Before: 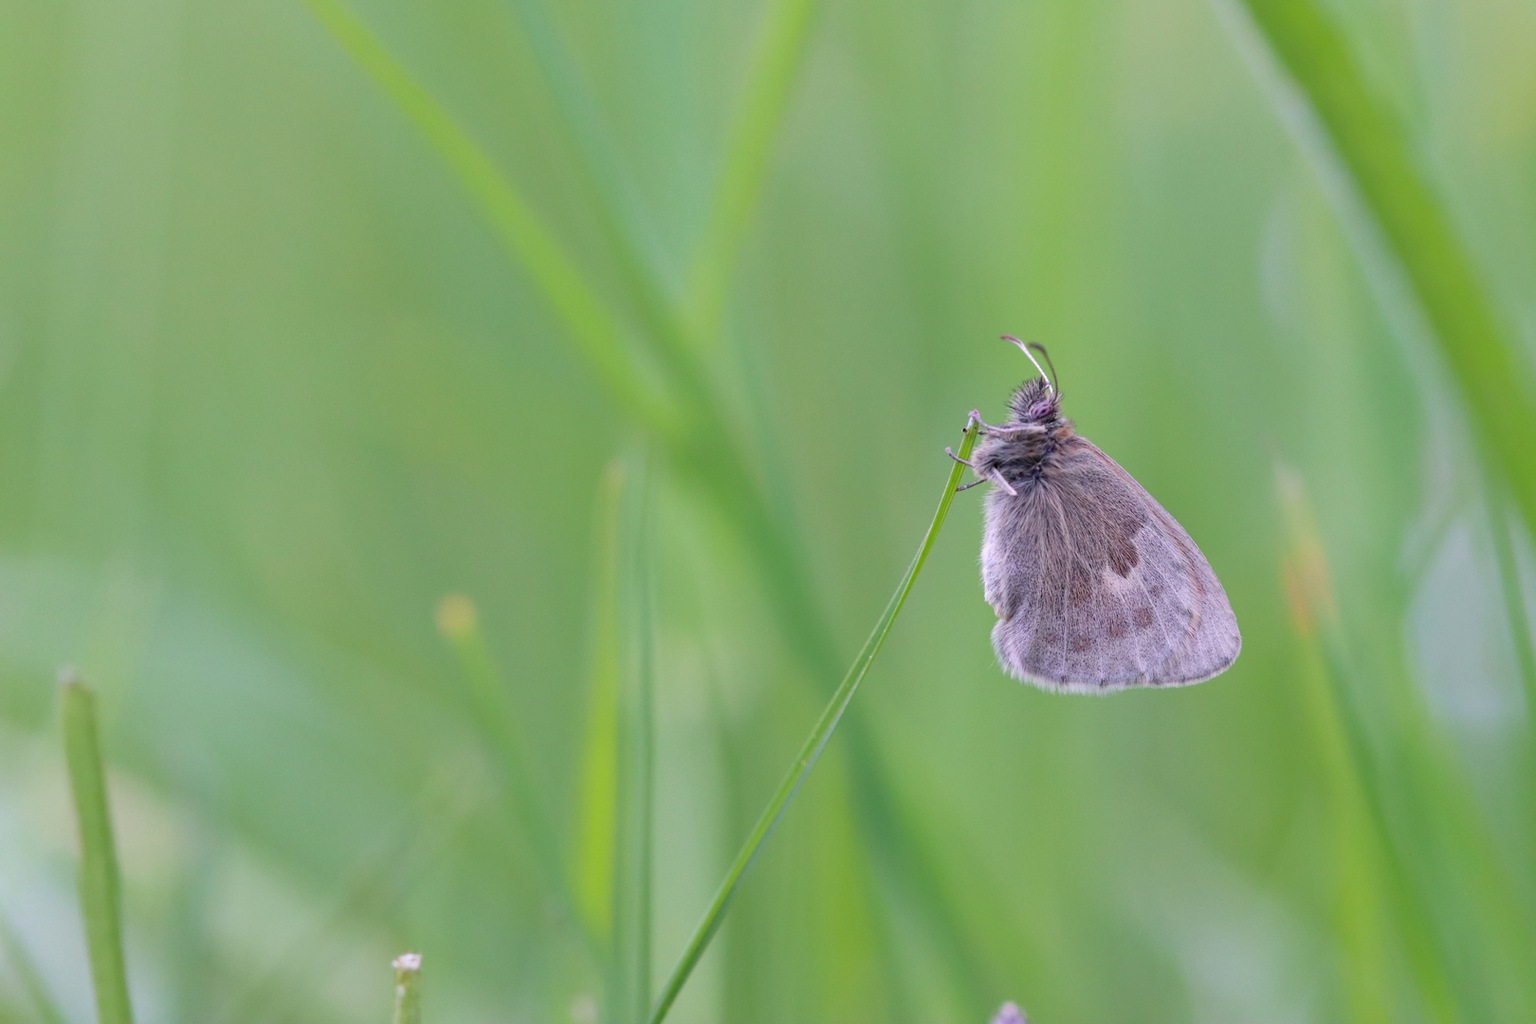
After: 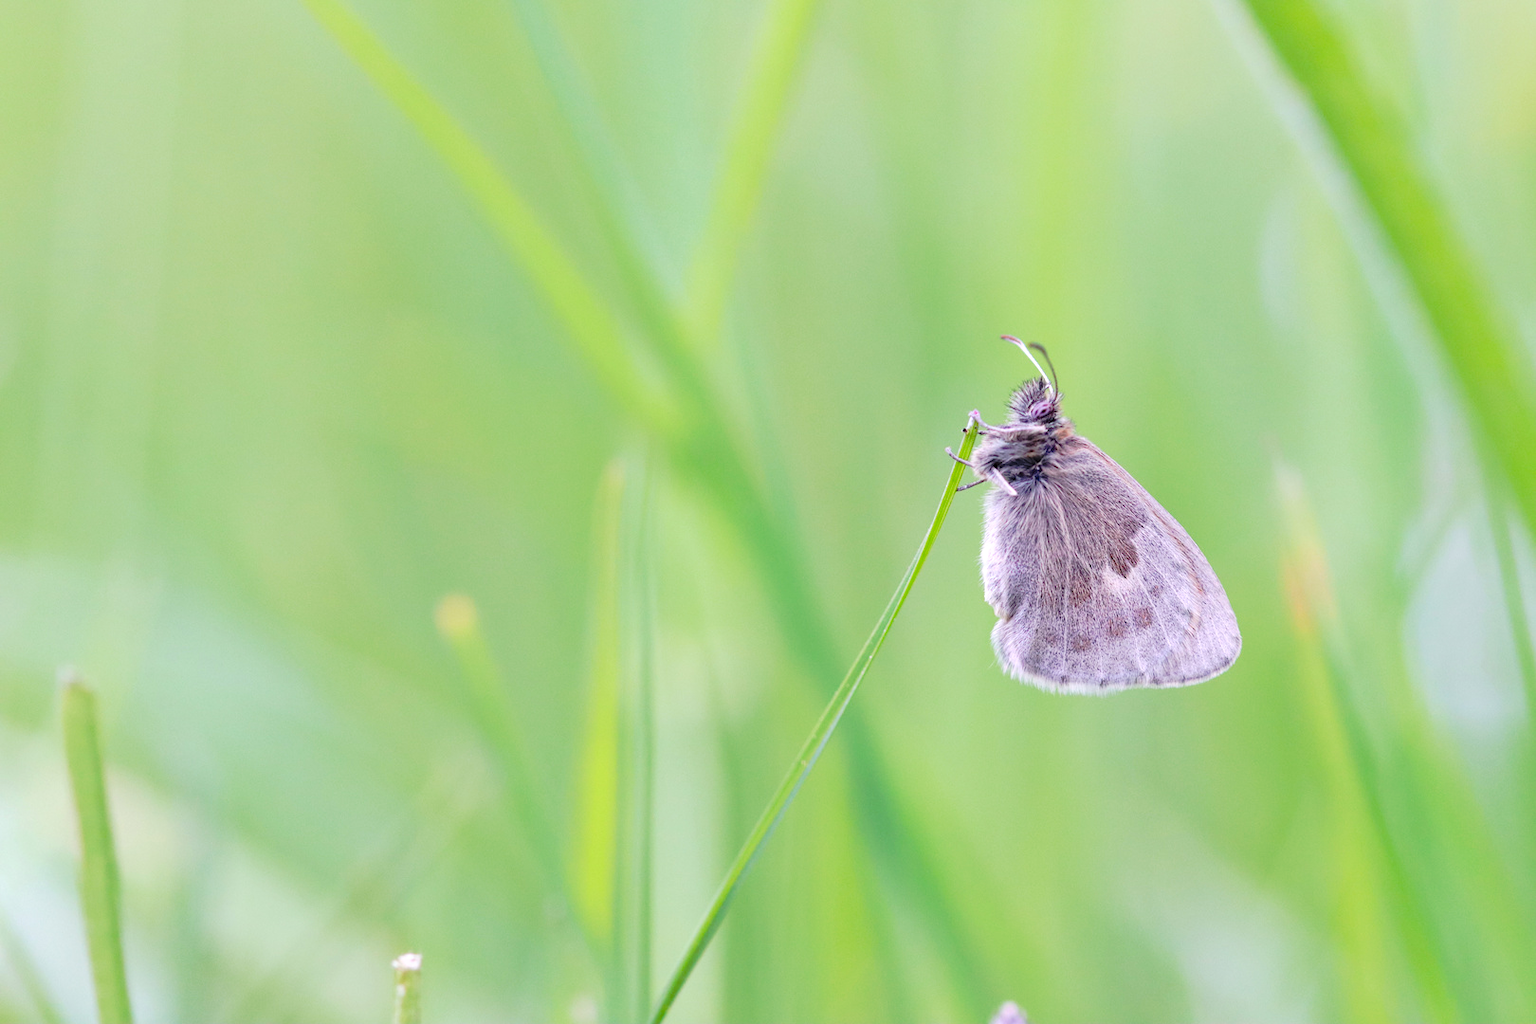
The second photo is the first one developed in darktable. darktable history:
tone curve: curves: ch0 [(0, 0) (0.081, 0.044) (0.192, 0.125) (0.283, 0.238) (0.416, 0.449) (0.495, 0.524) (0.686, 0.743) (0.826, 0.865) (0.978, 0.988)]; ch1 [(0, 0) (0.161, 0.092) (0.35, 0.33) (0.392, 0.392) (0.427, 0.426) (0.479, 0.472) (0.505, 0.497) (0.521, 0.514) (0.547, 0.568) (0.579, 0.597) (0.625, 0.627) (0.678, 0.733) (1, 1)]; ch2 [(0, 0) (0.346, 0.362) (0.404, 0.427) (0.502, 0.495) (0.531, 0.523) (0.549, 0.554) (0.582, 0.596) (0.629, 0.642) (0.717, 0.678) (1, 1)], preserve colors none
exposure: black level correction 0, exposure 0.5 EV, compensate highlight preservation false
